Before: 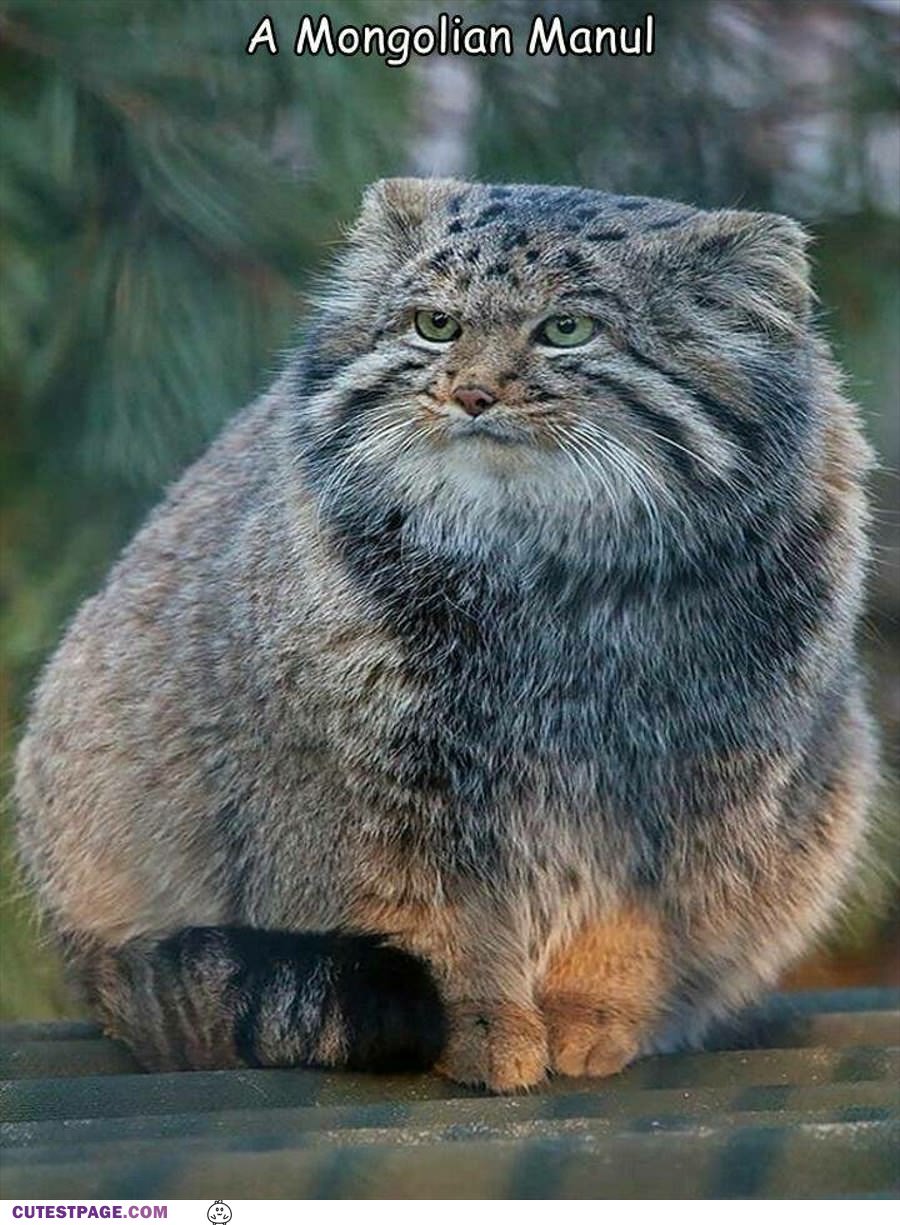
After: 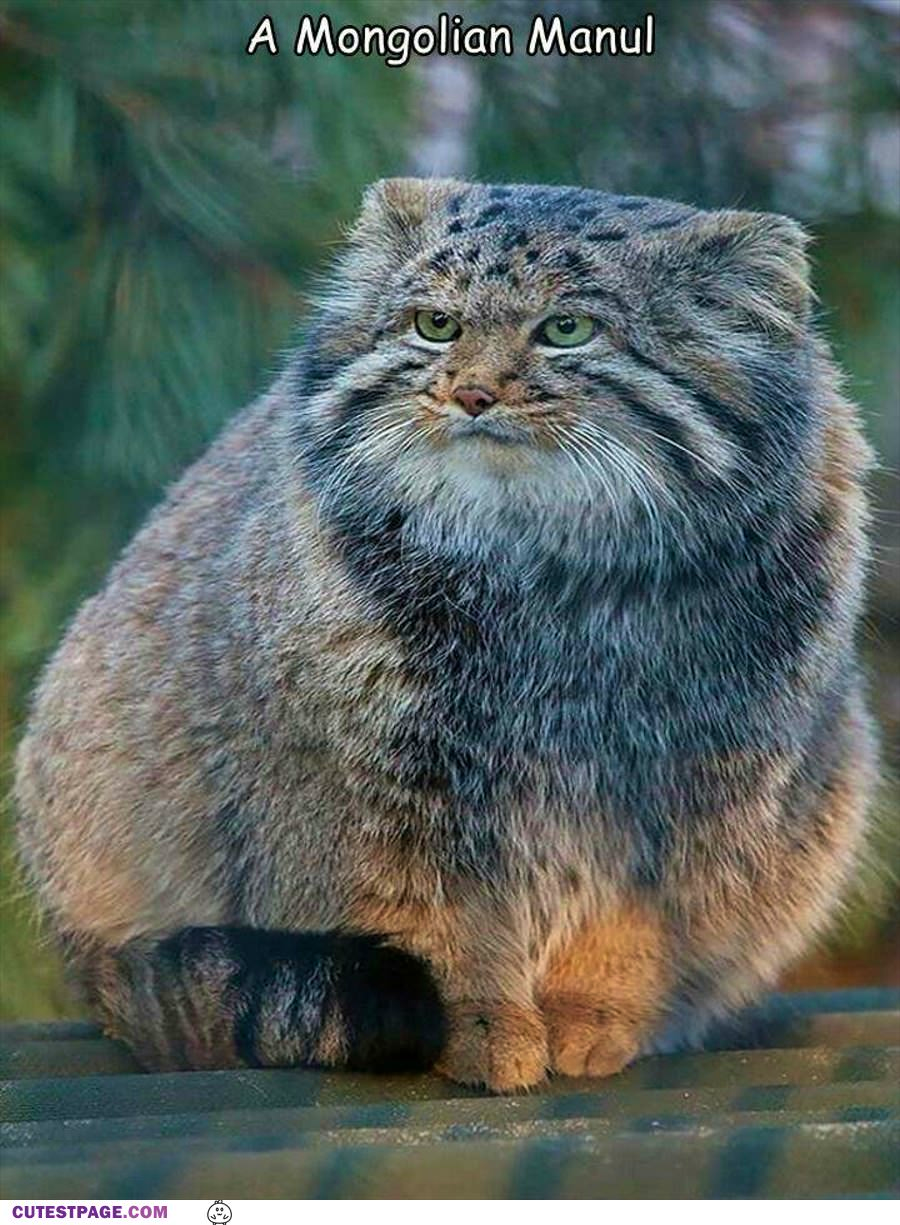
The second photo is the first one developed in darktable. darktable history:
color contrast: green-magenta contrast 1.1, blue-yellow contrast 1.1, unbound 0
velvia: on, module defaults
